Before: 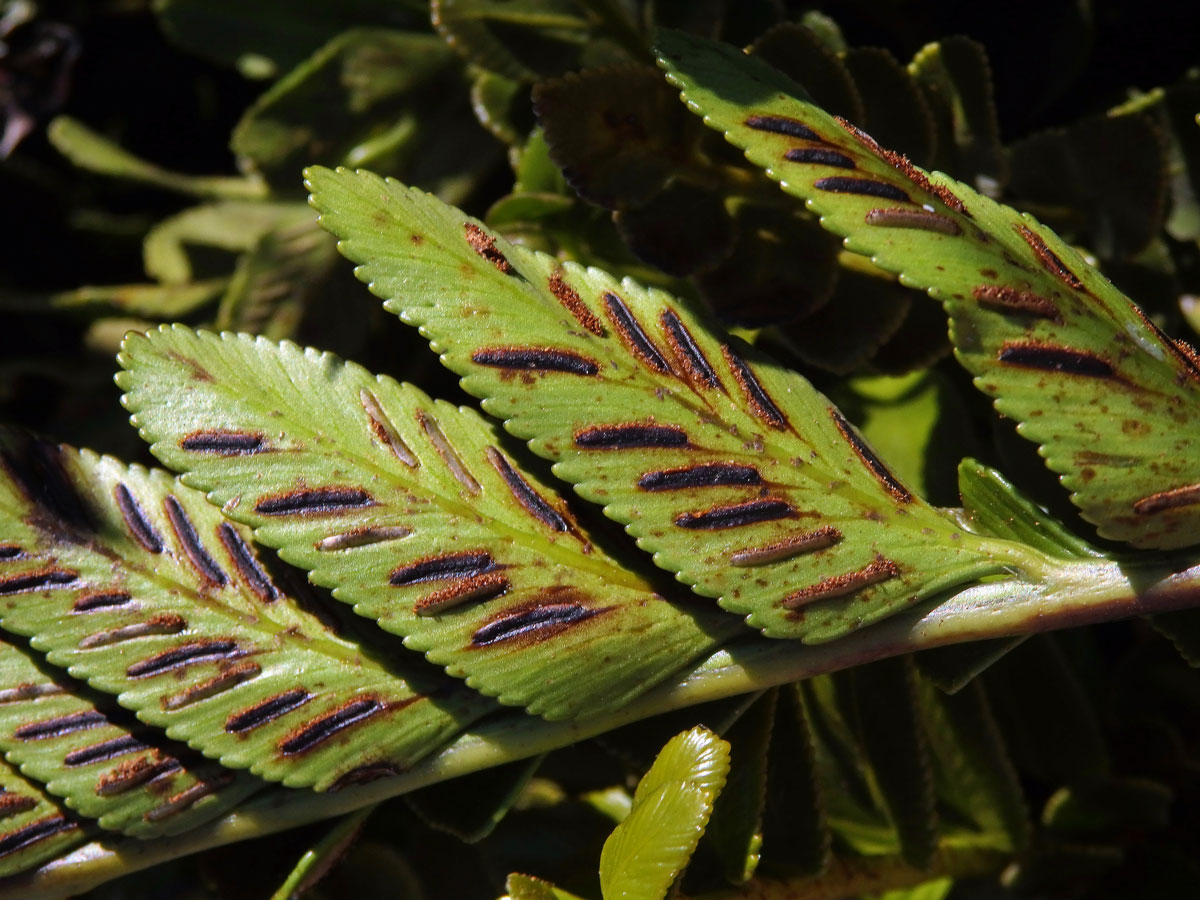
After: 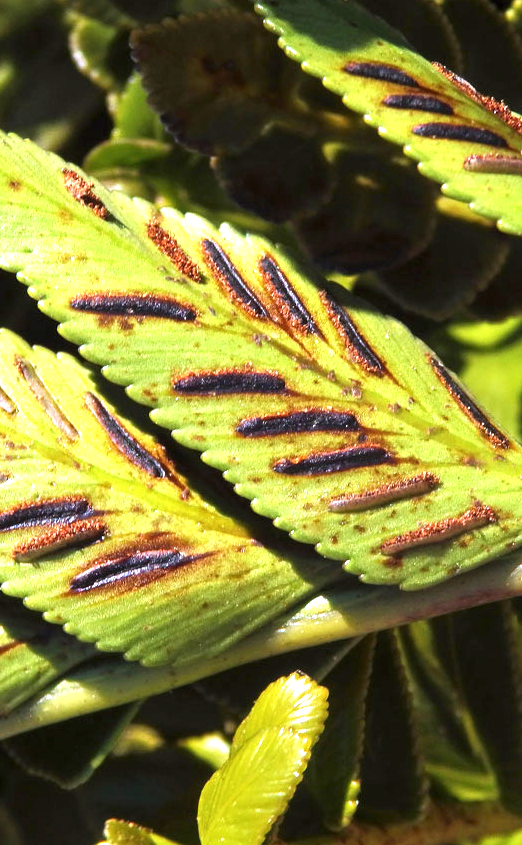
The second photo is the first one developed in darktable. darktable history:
local contrast: highlights 106%, shadows 97%, detail 120%, midtone range 0.2
crop: left 33.501%, top 6.022%, right 22.965%
exposure: black level correction 0, exposure 1.373 EV, compensate highlight preservation false
